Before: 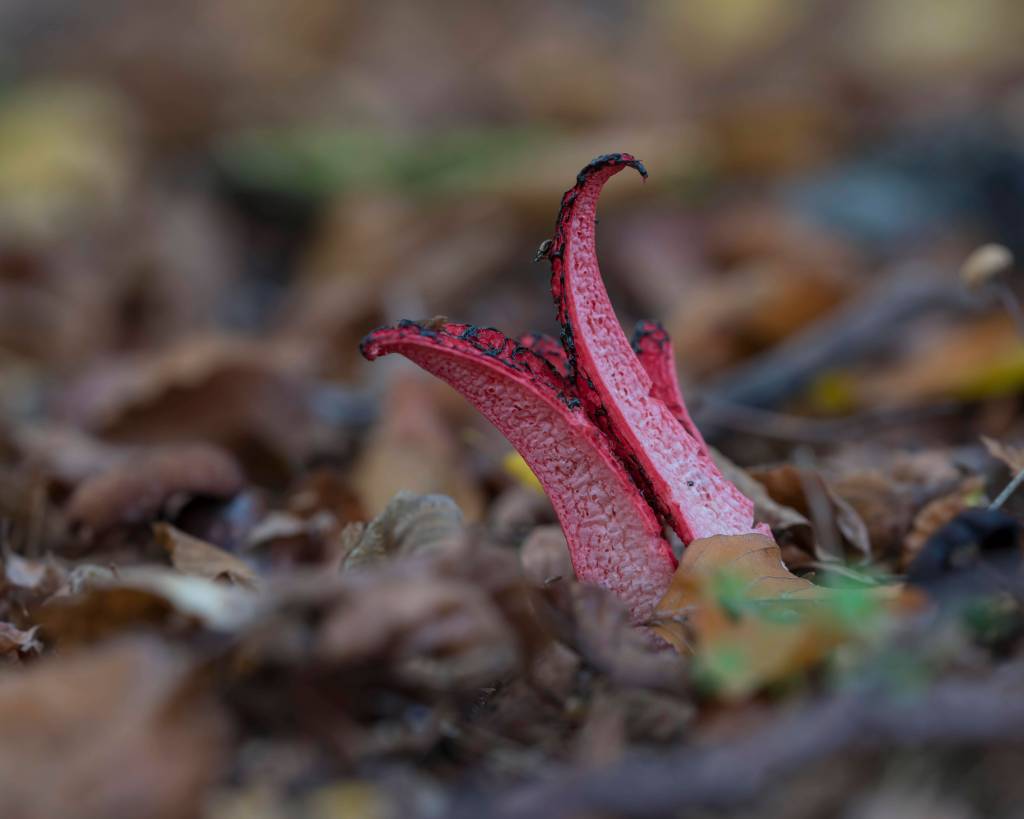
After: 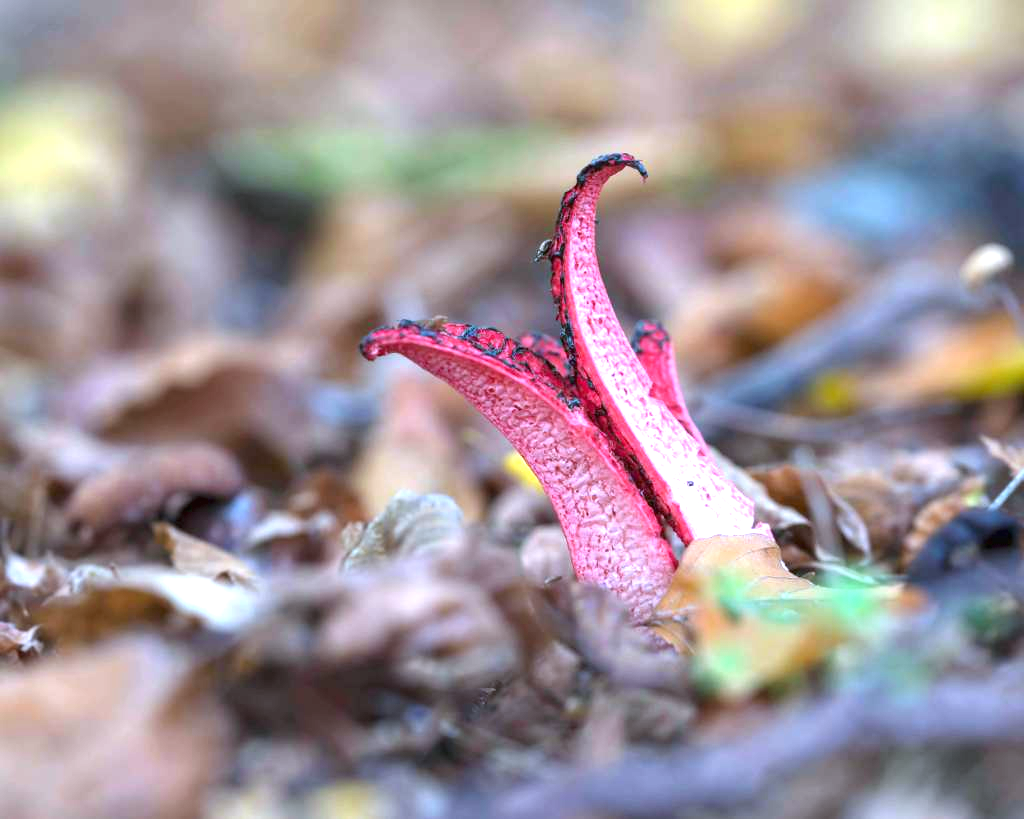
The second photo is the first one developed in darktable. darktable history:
white balance: red 0.931, blue 1.11
exposure: black level correction 0, exposure 2 EV, compensate highlight preservation false
